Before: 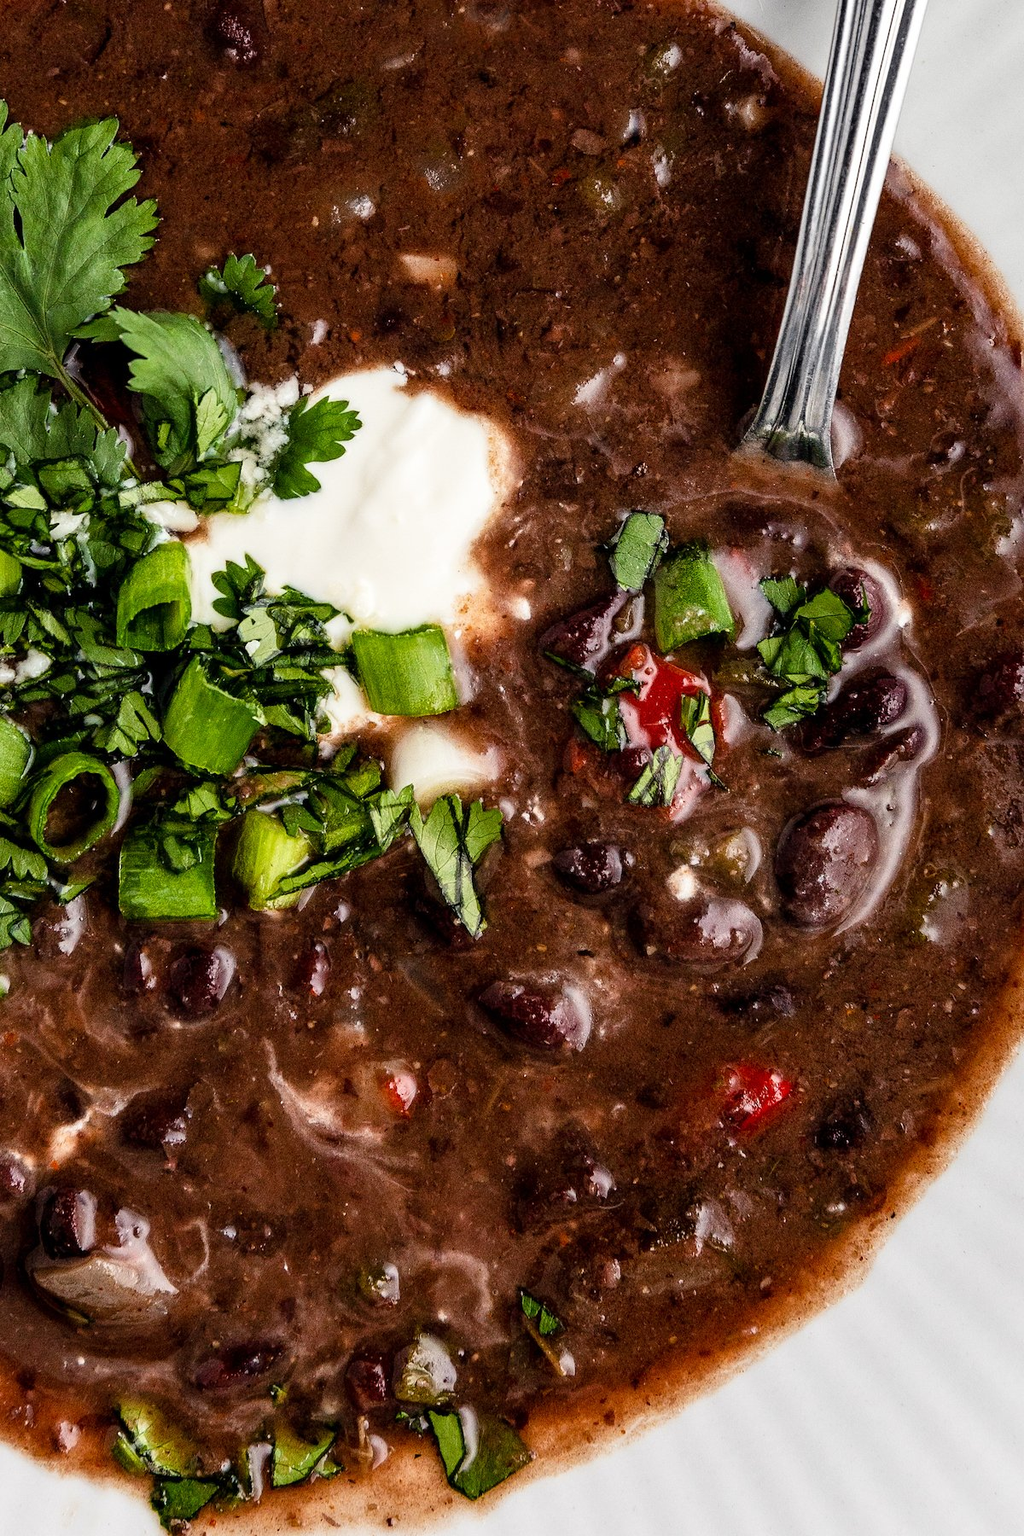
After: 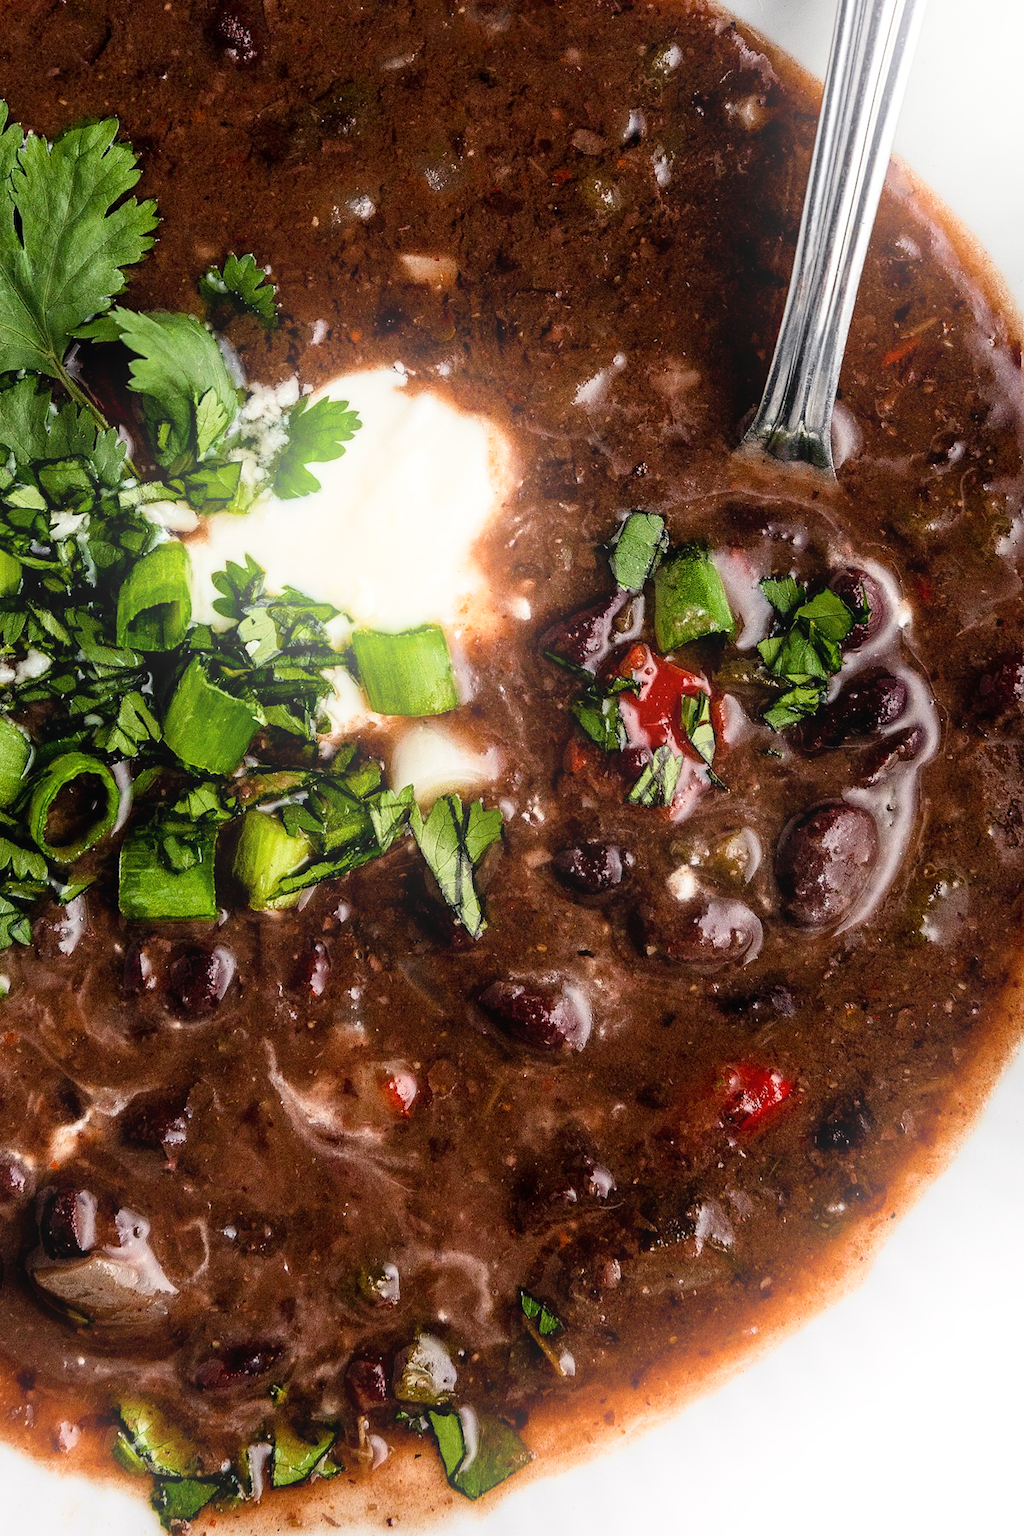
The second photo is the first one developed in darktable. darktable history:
bloom: on, module defaults
white balance: emerald 1
